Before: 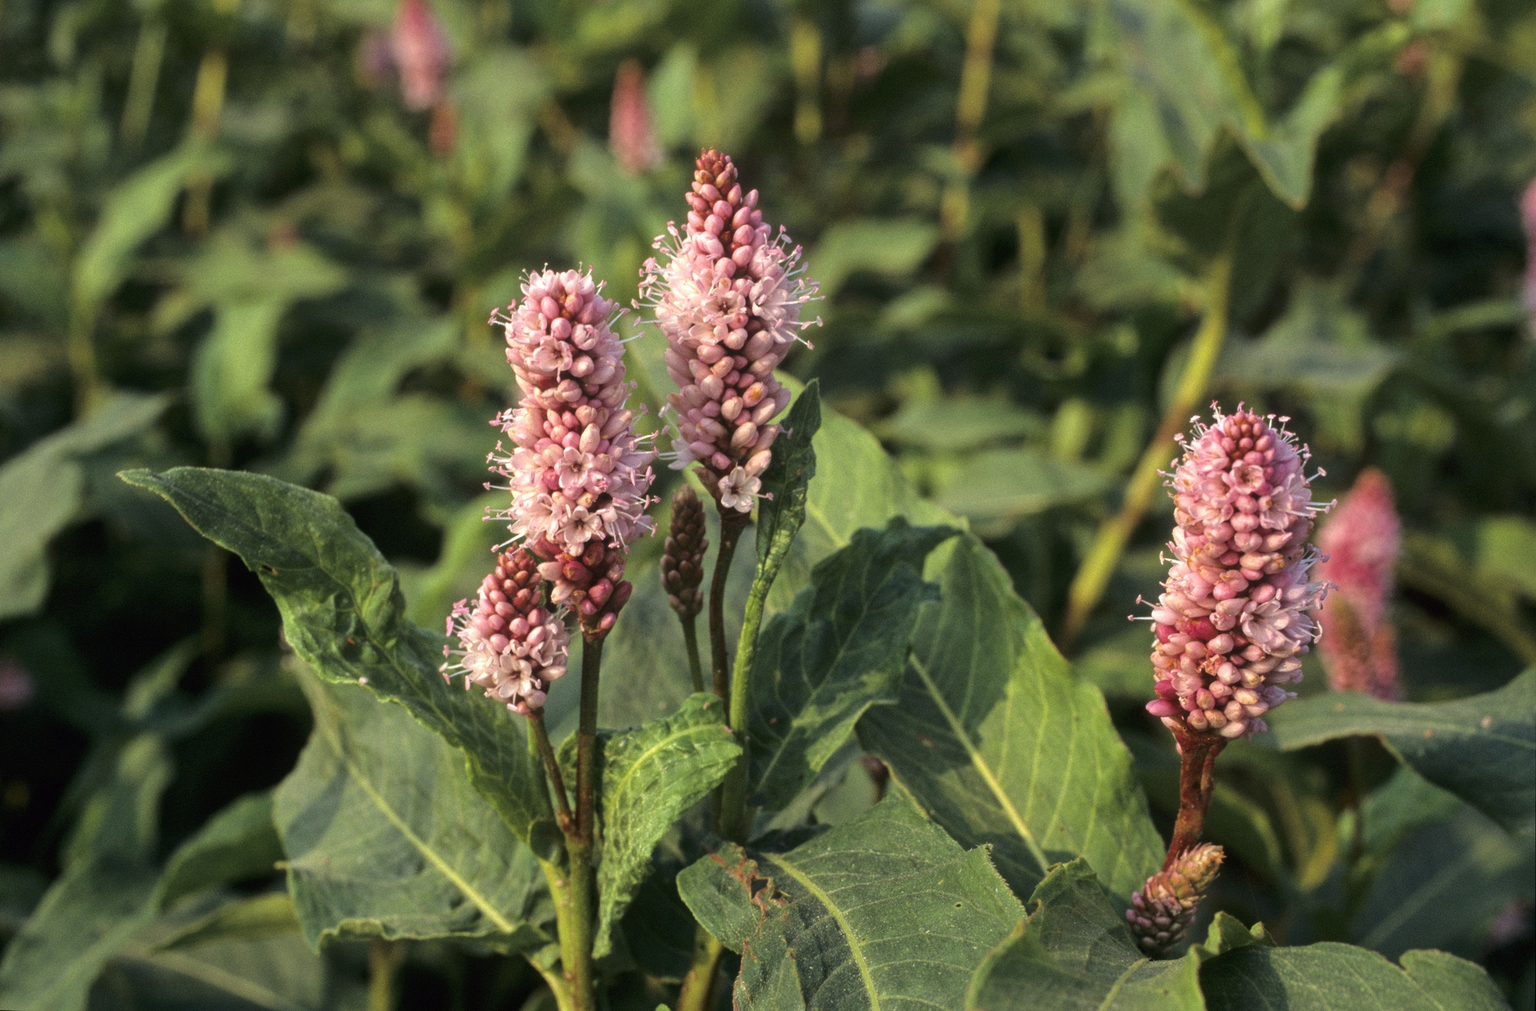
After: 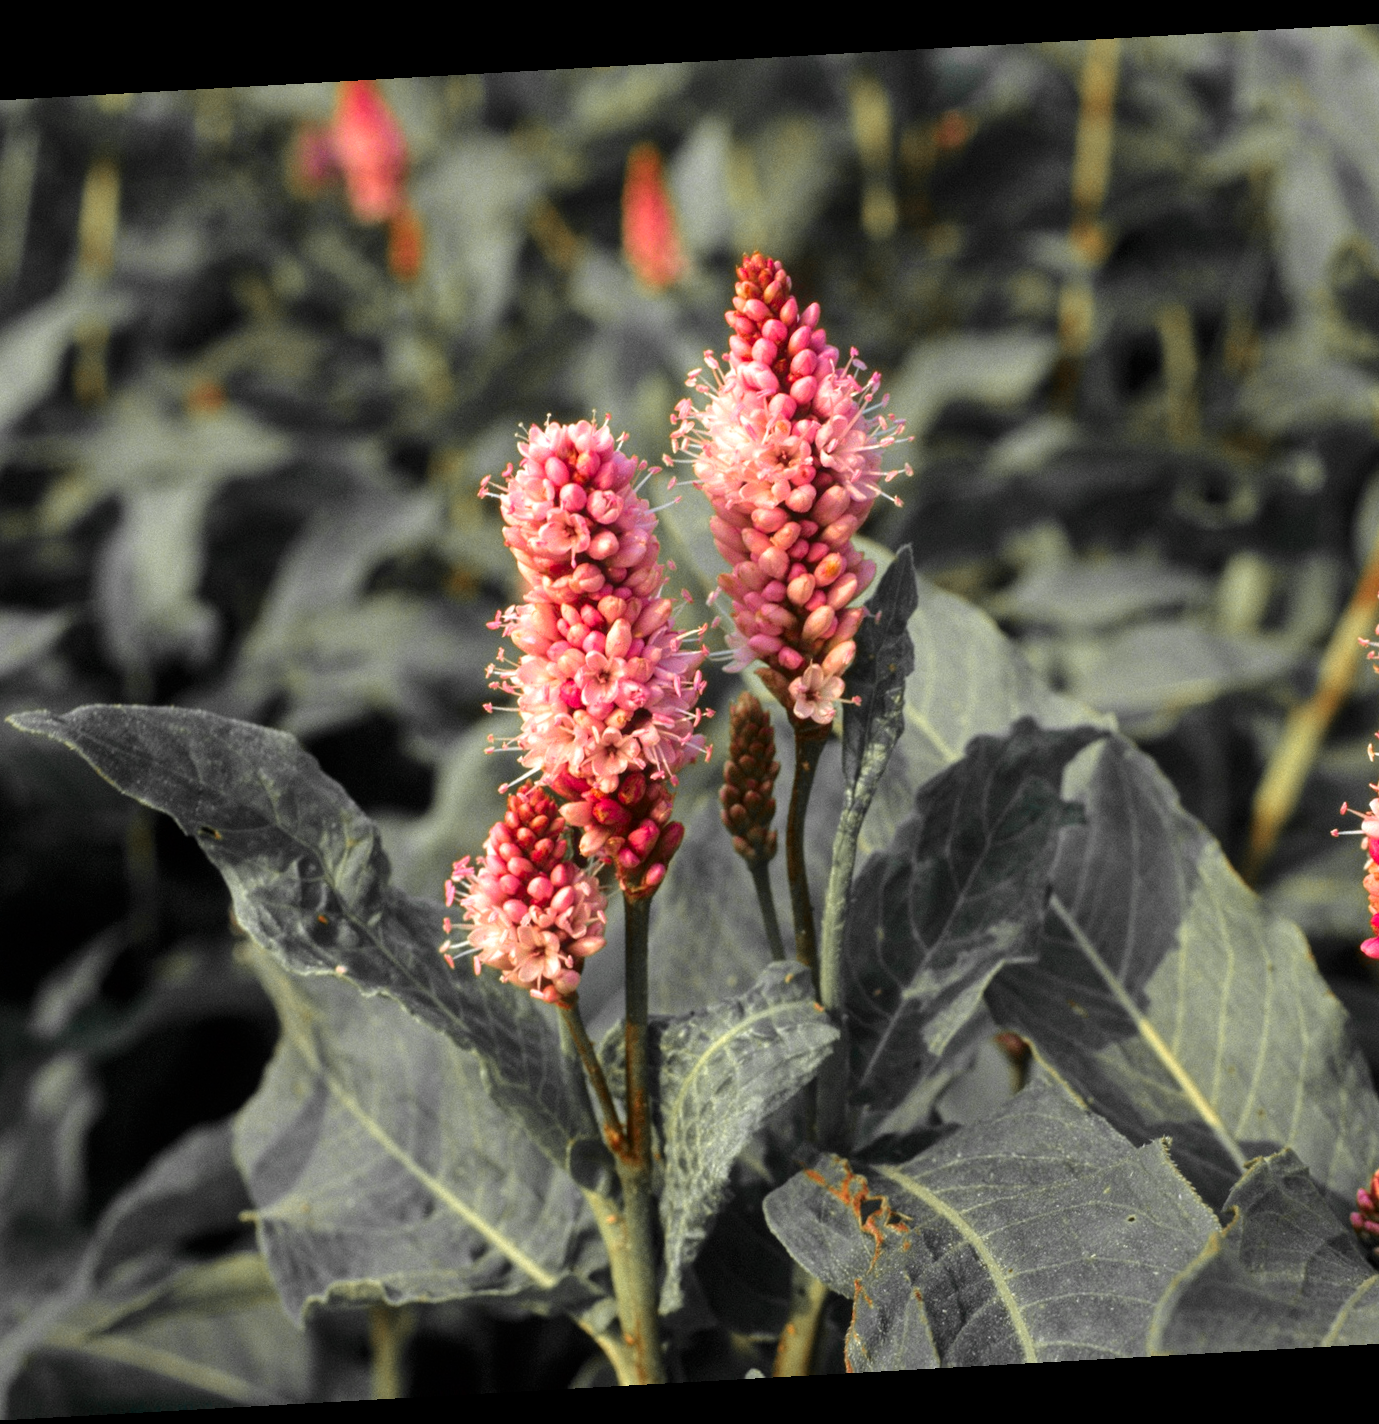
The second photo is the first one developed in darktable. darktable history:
rotate and perspective: rotation -3.18°, automatic cropping off
velvia: on, module defaults
contrast brightness saturation: contrast 0.07
shadows and highlights: shadows -10, white point adjustment 1.5, highlights 10
color zones: curves: ch1 [(0, 0.679) (0.143, 0.647) (0.286, 0.261) (0.378, -0.011) (0.571, 0.396) (0.714, 0.399) (0.857, 0.406) (1, 0.679)]
crop and rotate: left 8.786%, right 24.548%
